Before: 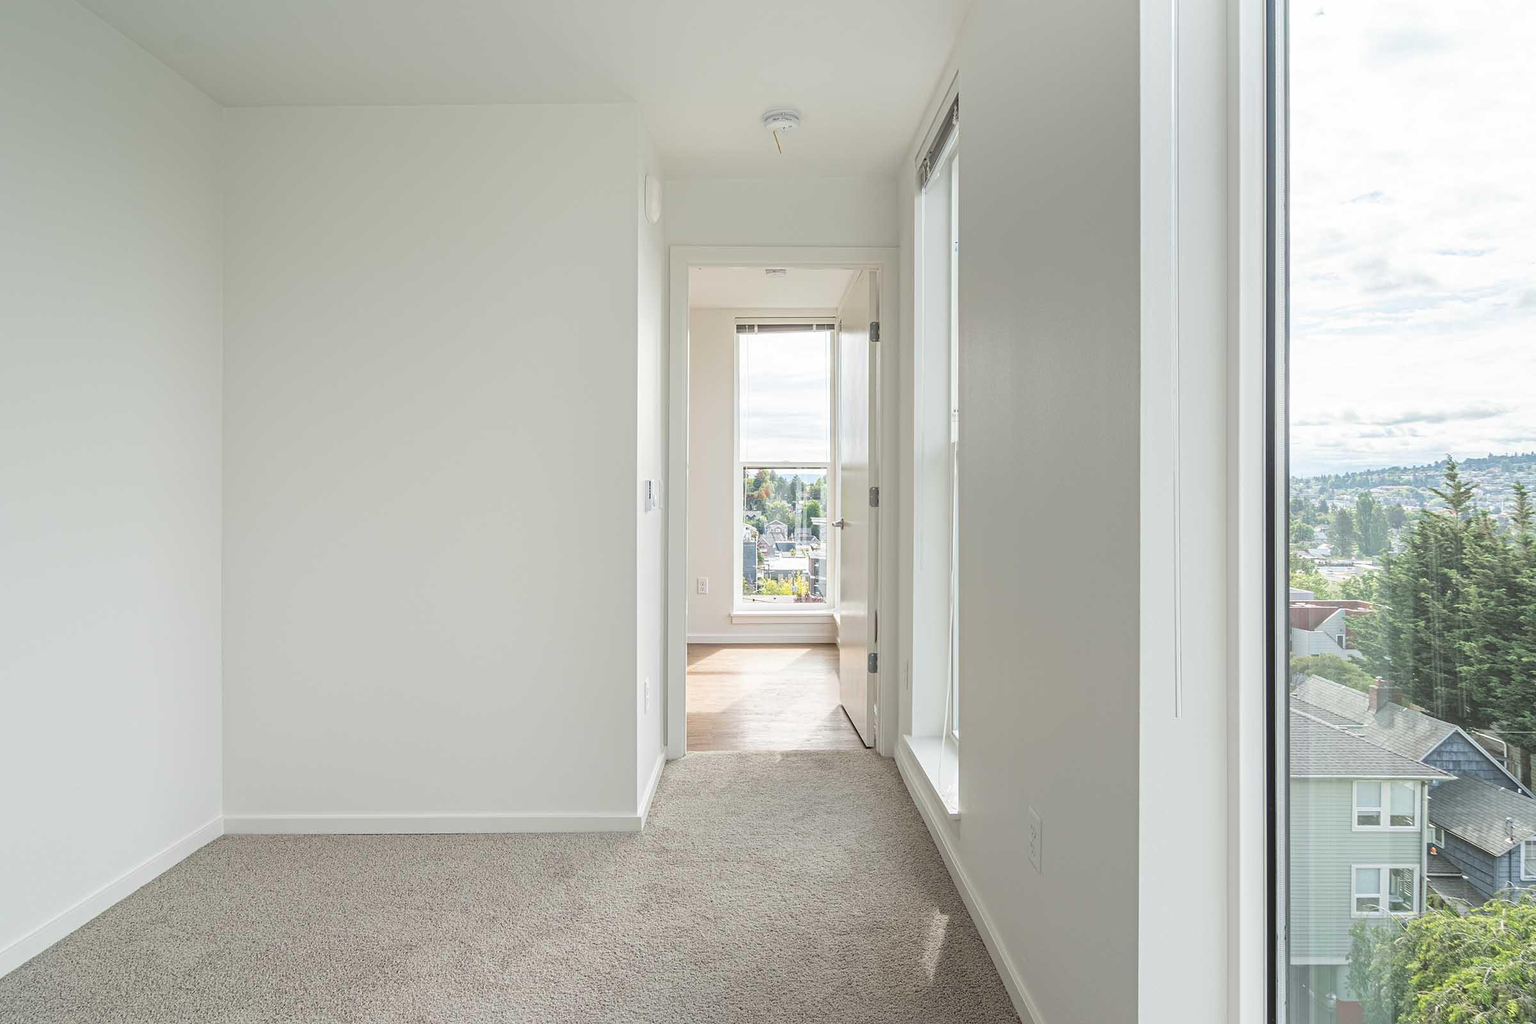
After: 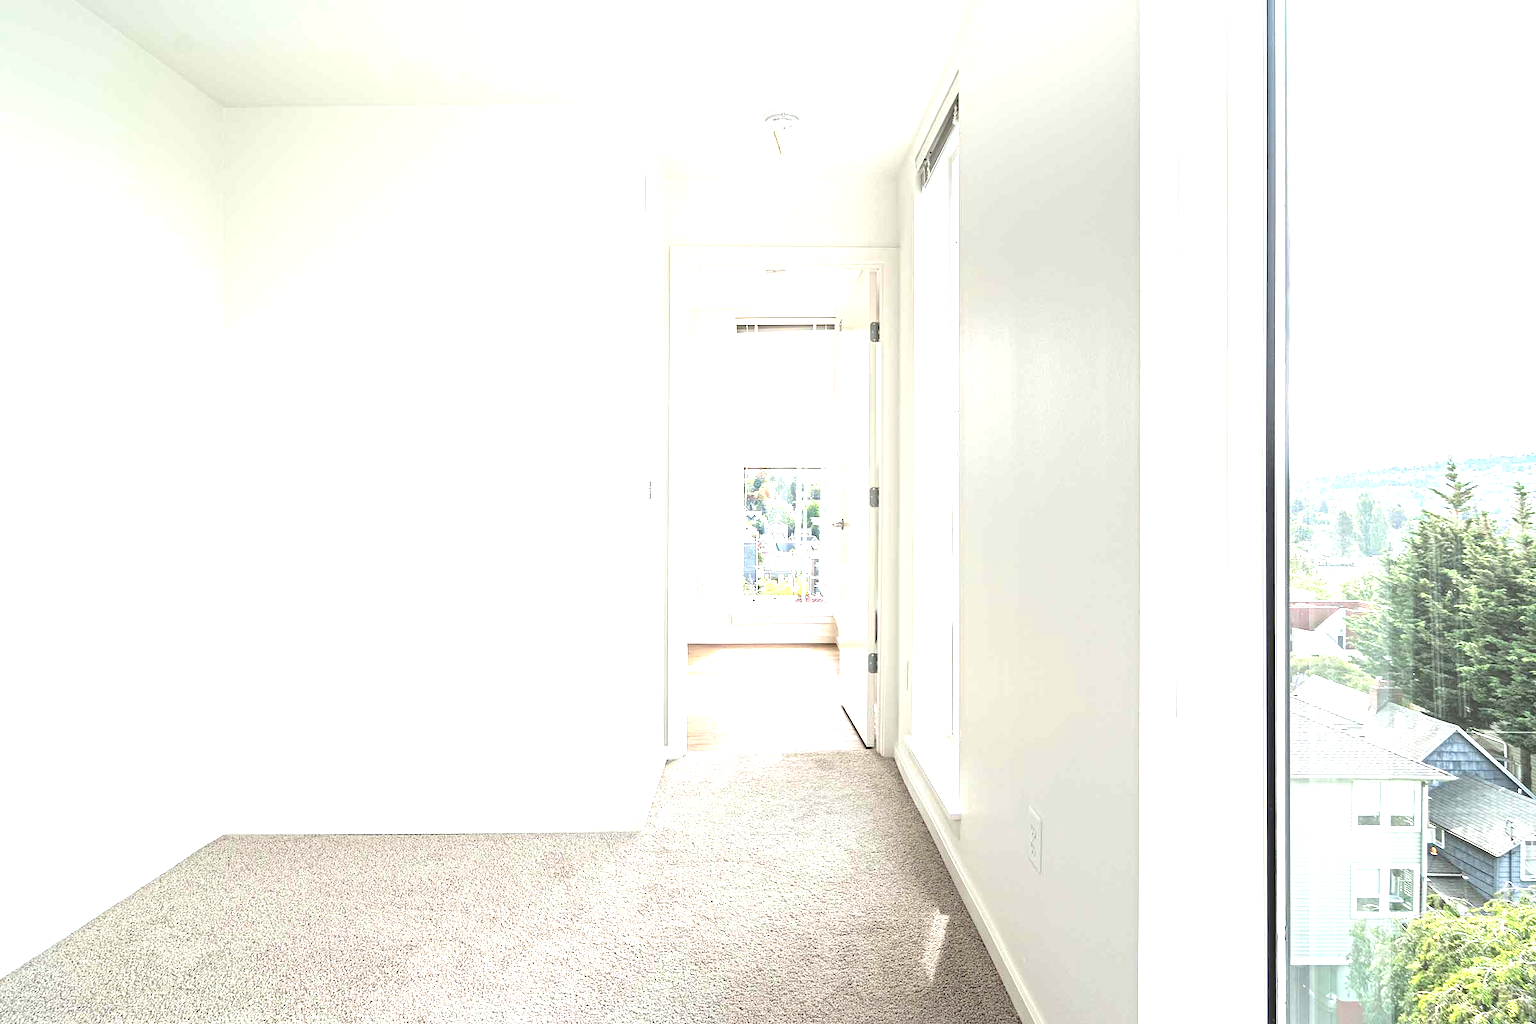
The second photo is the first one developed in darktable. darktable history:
levels: levels [0.012, 0.367, 0.697]
